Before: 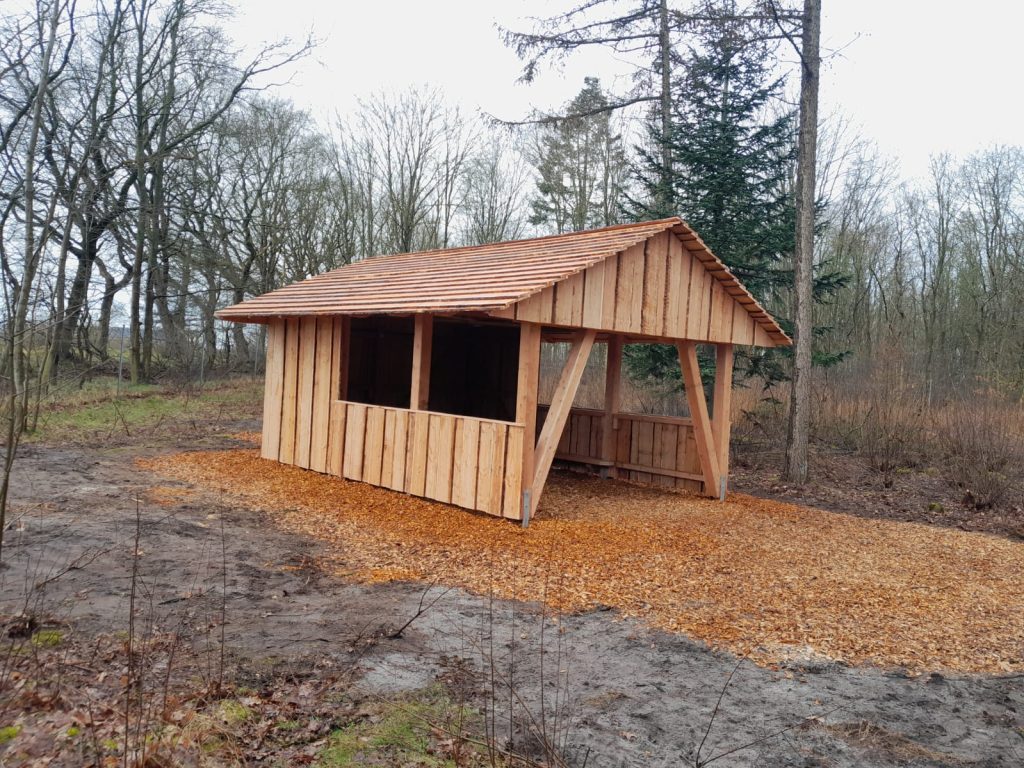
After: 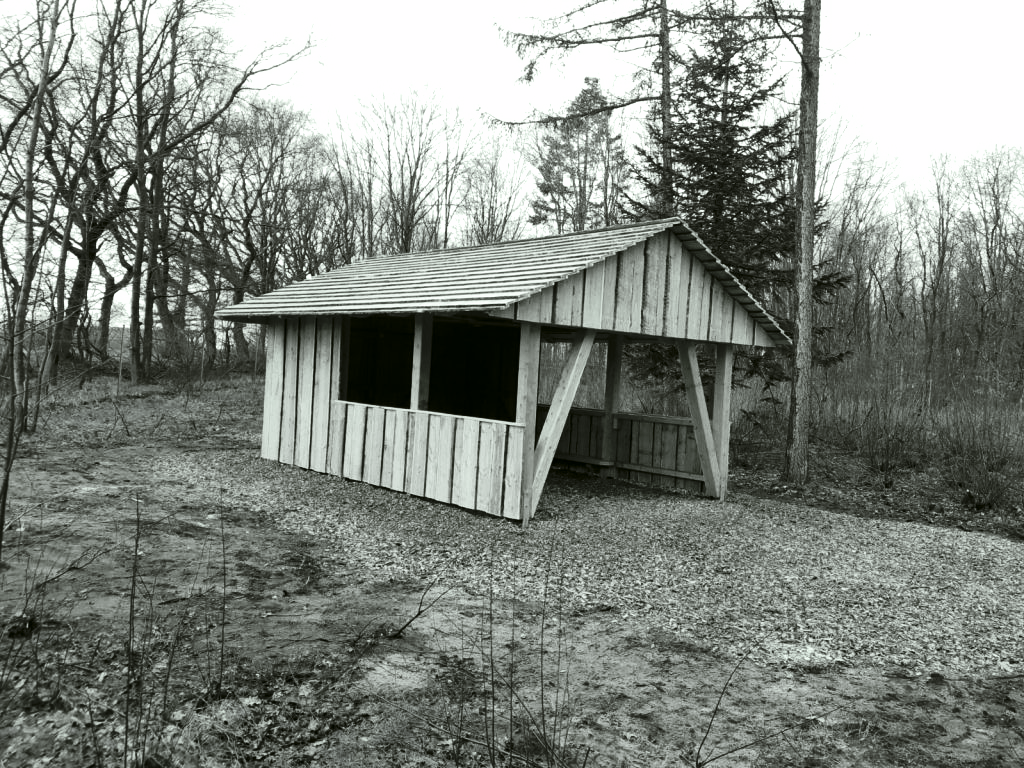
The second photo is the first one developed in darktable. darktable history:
color look up table: target L [89, 64.41, 56.07, 42.57, 30.54, 197.52, 90.19, 90.18, 77.04, 73.48, 80.77, 70.46, 68.05, 67.42, 61.18, 55.76, 59.34, 54.32, 41.58, 29.7, 85.98, 81.21, 80.84, 80.59, 74.85, 66.98, 57.58, 58.46, 57.59, 55.38, 45.27, 38.65, 26.06, 25.05, 26.95, 20.72, 17.67, 13.78, 11.21, 81.41, 81.34, 81.24, 80.95, 81.31, 81.14, 68.38, 62.98, 50.48, 46.18], target a [-5.633, -2.274, -2.327, -2.954, -2.152, 0, -0.001, -0.016, -2.762, -2.262, -4.634, -3.733, -2.286, -3.143, -2.968, -3.106, -3.092, -3.11, -3.376, -2.791, -5.074, -3.981, -4.591, -4.64, -4.087, -2.639, -2.981, -3.095, -3.099, -3.112, -2.864, -3.676, -1.692, -2.49, -2.836, -2.657, -3.182, -2.979, -3.495, -4.665, -4.663, -4.66, -4.471, -4.66, -4.656, -2.282, -2.928, -3.021, -2.863], target b [3.469, 0.938, 1.081, 2.264, 2.406, 0.002, 0.01, 0.02, 1.265, 1.048, 2.746, 2.297, 1.061, 2.245, 2.258, 2.709, 2.695, 2.712, 3.641, 3.375, 2.96, 2.669, 2.74, 2.746, 2.387, 1.412, 2.282, 2.698, 2.703, 2.716, 2.649, 3.838, 3.022, 3.024, 3.908, 4.722, 5.174, 5.32, 7.138, 2.756, 2.755, 2.753, 2.423, 2.754, 2.752, 1.058, 1.882, 2.368, 2.65], num patches 49
tone curve: curves: ch0 [(0, 0) (0.003, 0.002) (0.011, 0.006) (0.025, 0.014) (0.044, 0.025) (0.069, 0.039) (0.1, 0.056) (0.136, 0.082) (0.177, 0.116) (0.224, 0.163) (0.277, 0.233) (0.335, 0.311) (0.399, 0.396) (0.468, 0.488) (0.543, 0.588) (0.623, 0.695) (0.709, 0.809) (0.801, 0.912) (0.898, 0.997) (1, 1)], preserve colors none
